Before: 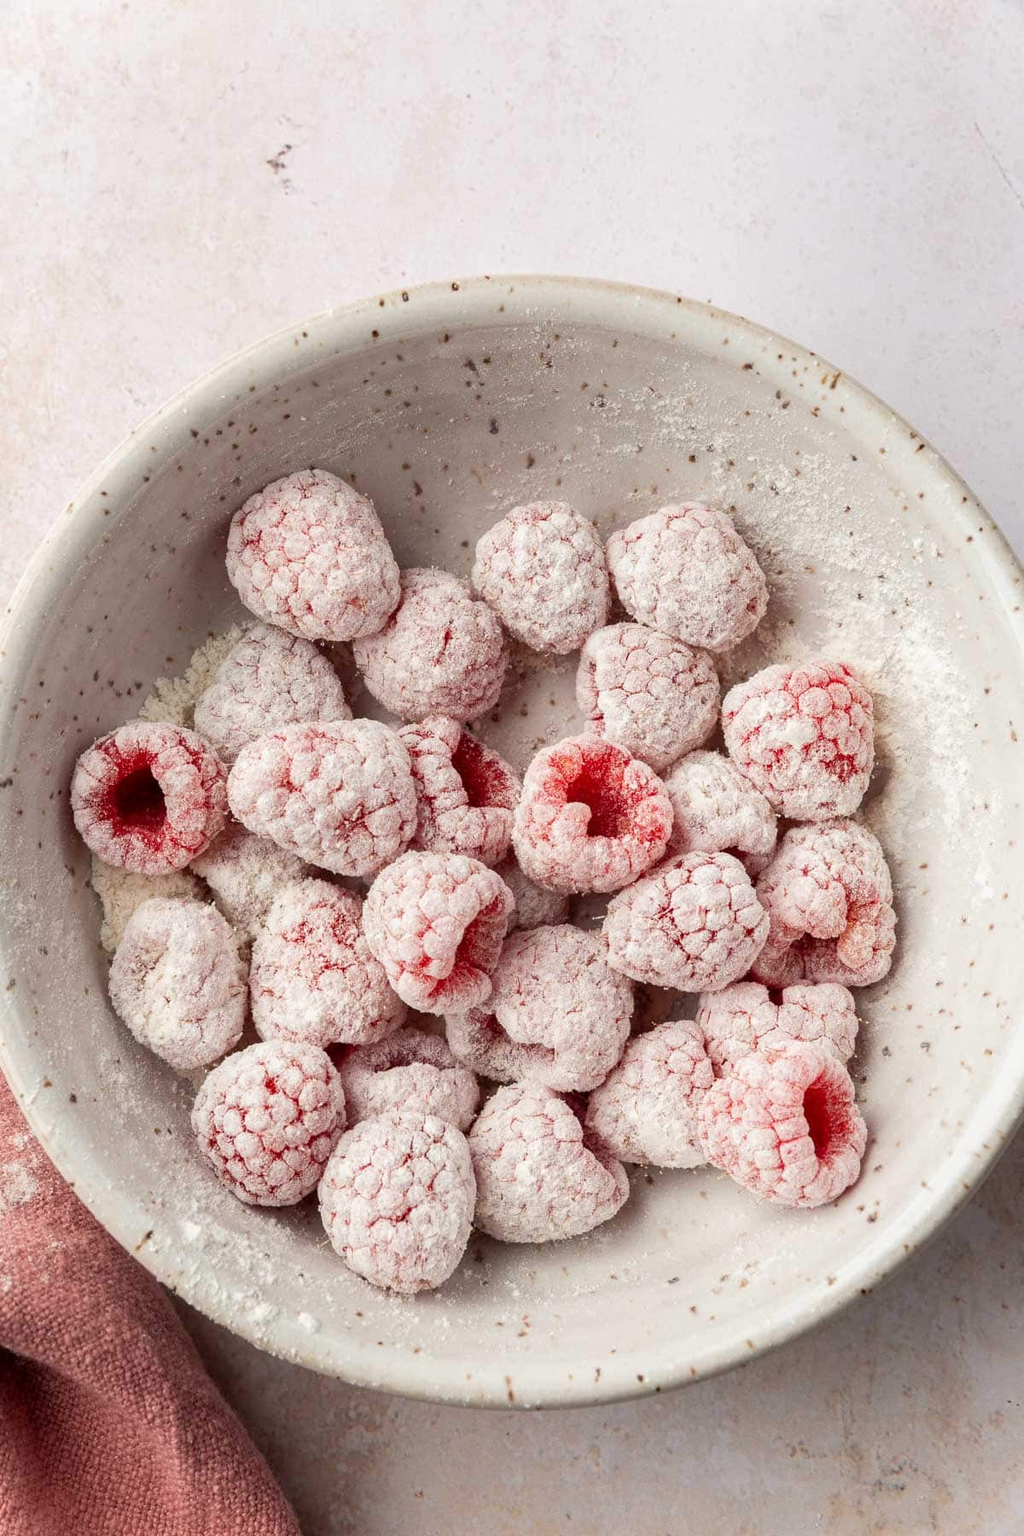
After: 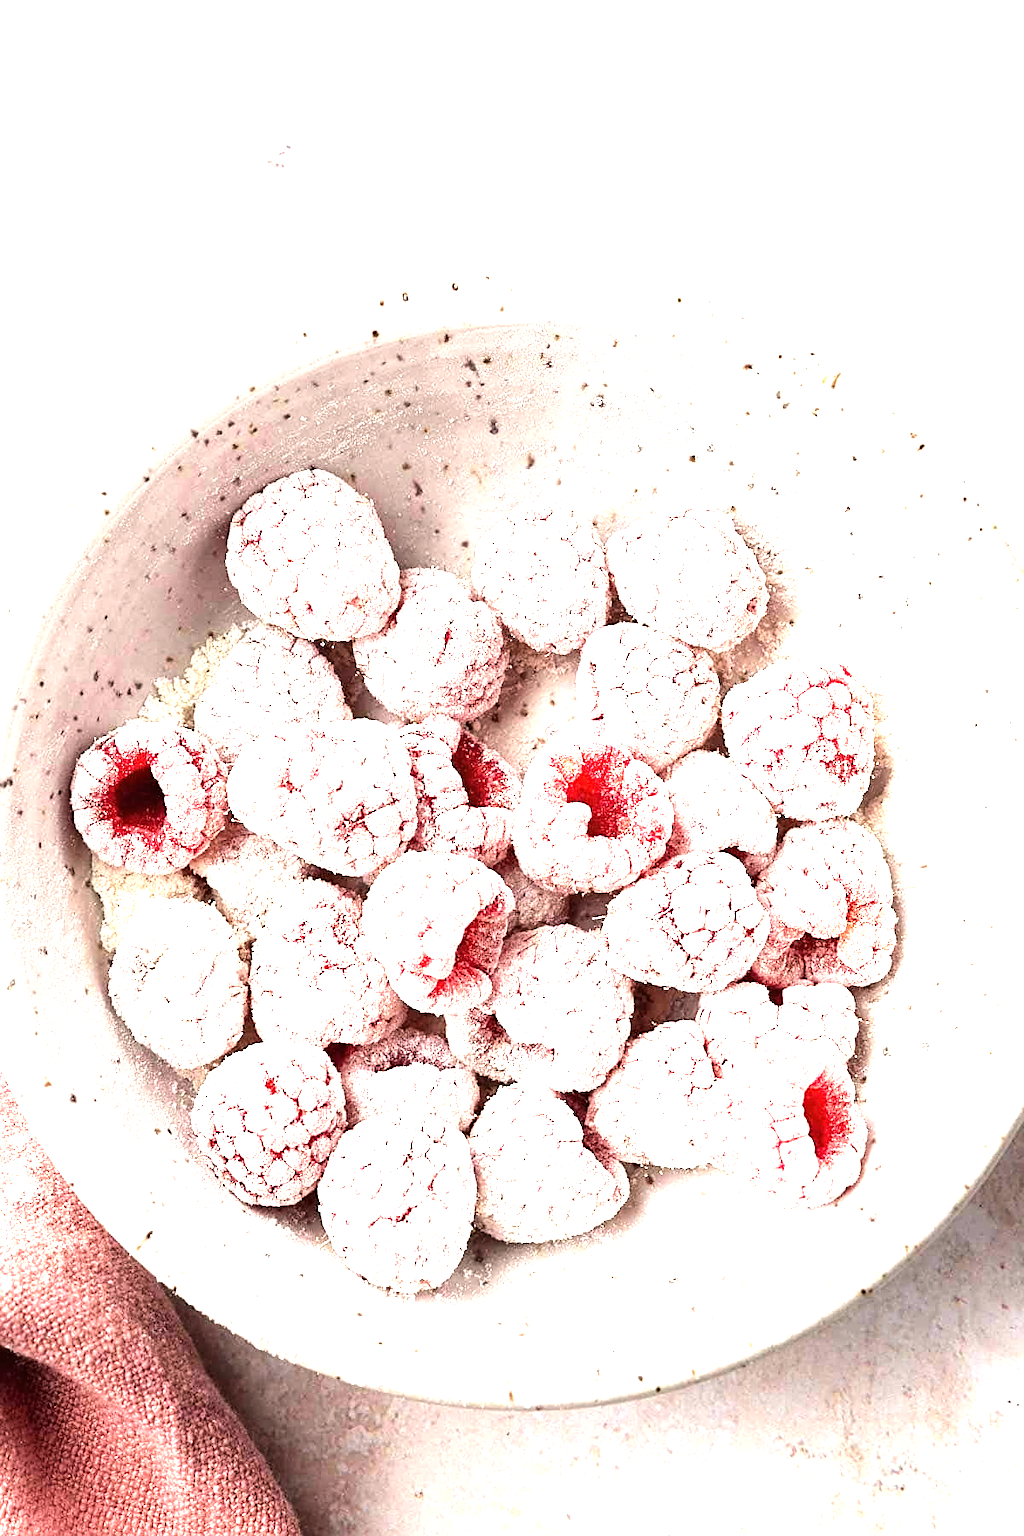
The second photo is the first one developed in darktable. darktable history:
tone equalizer: -8 EV -0.75 EV, -7 EV -0.7 EV, -6 EV -0.6 EV, -5 EV -0.4 EV, -3 EV 0.4 EV, -2 EV 0.6 EV, -1 EV 0.7 EV, +0 EV 0.75 EV, edges refinement/feathering 500, mask exposure compensation -1.57 EV, preserve details no
sharpen: on, module defaults
contrast equalizer: octaves 7, y [[0.6 ×6], [0.55 ×6], [0 ×6], [0 ×6], [0 ×6]], mix -0.1
exposure: black level correction 0, exposure 1.2 EV, compensate exposure bias true, compensate highlight preservation false
